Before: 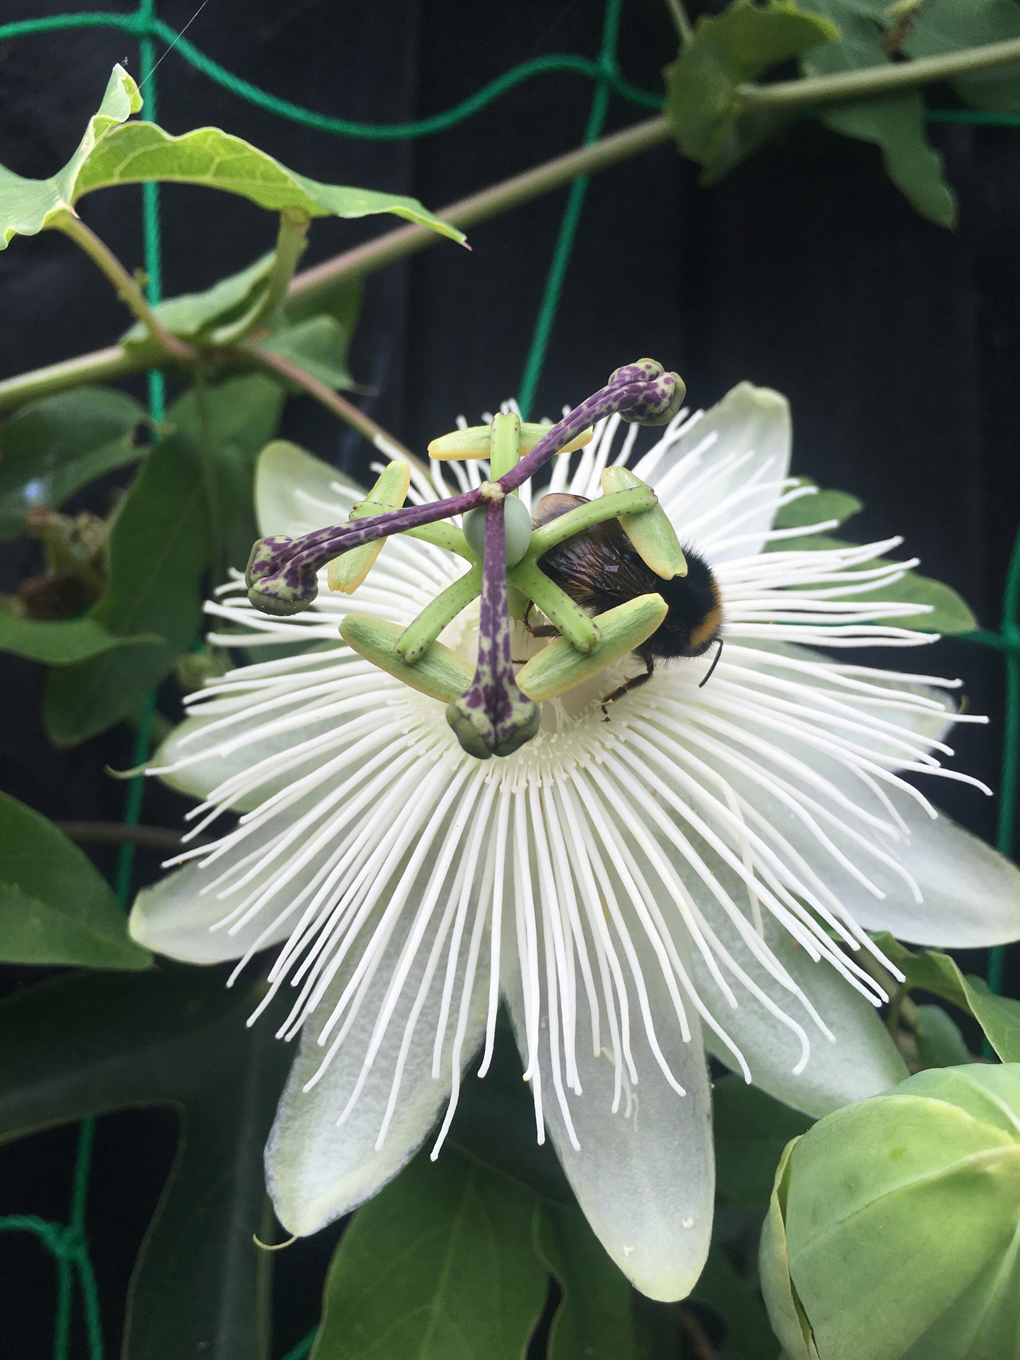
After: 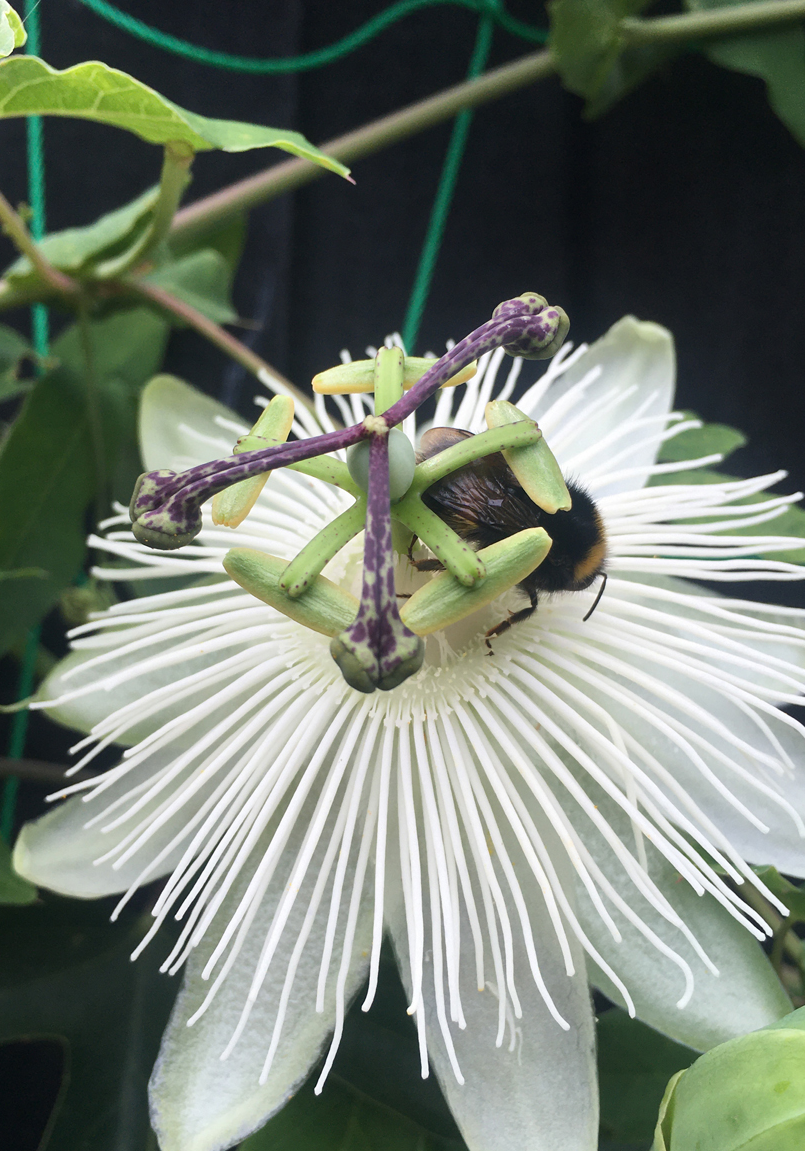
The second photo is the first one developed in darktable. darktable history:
crop: left 11.41%, top 4.921%, right 9.589%, bottom 10.403%
